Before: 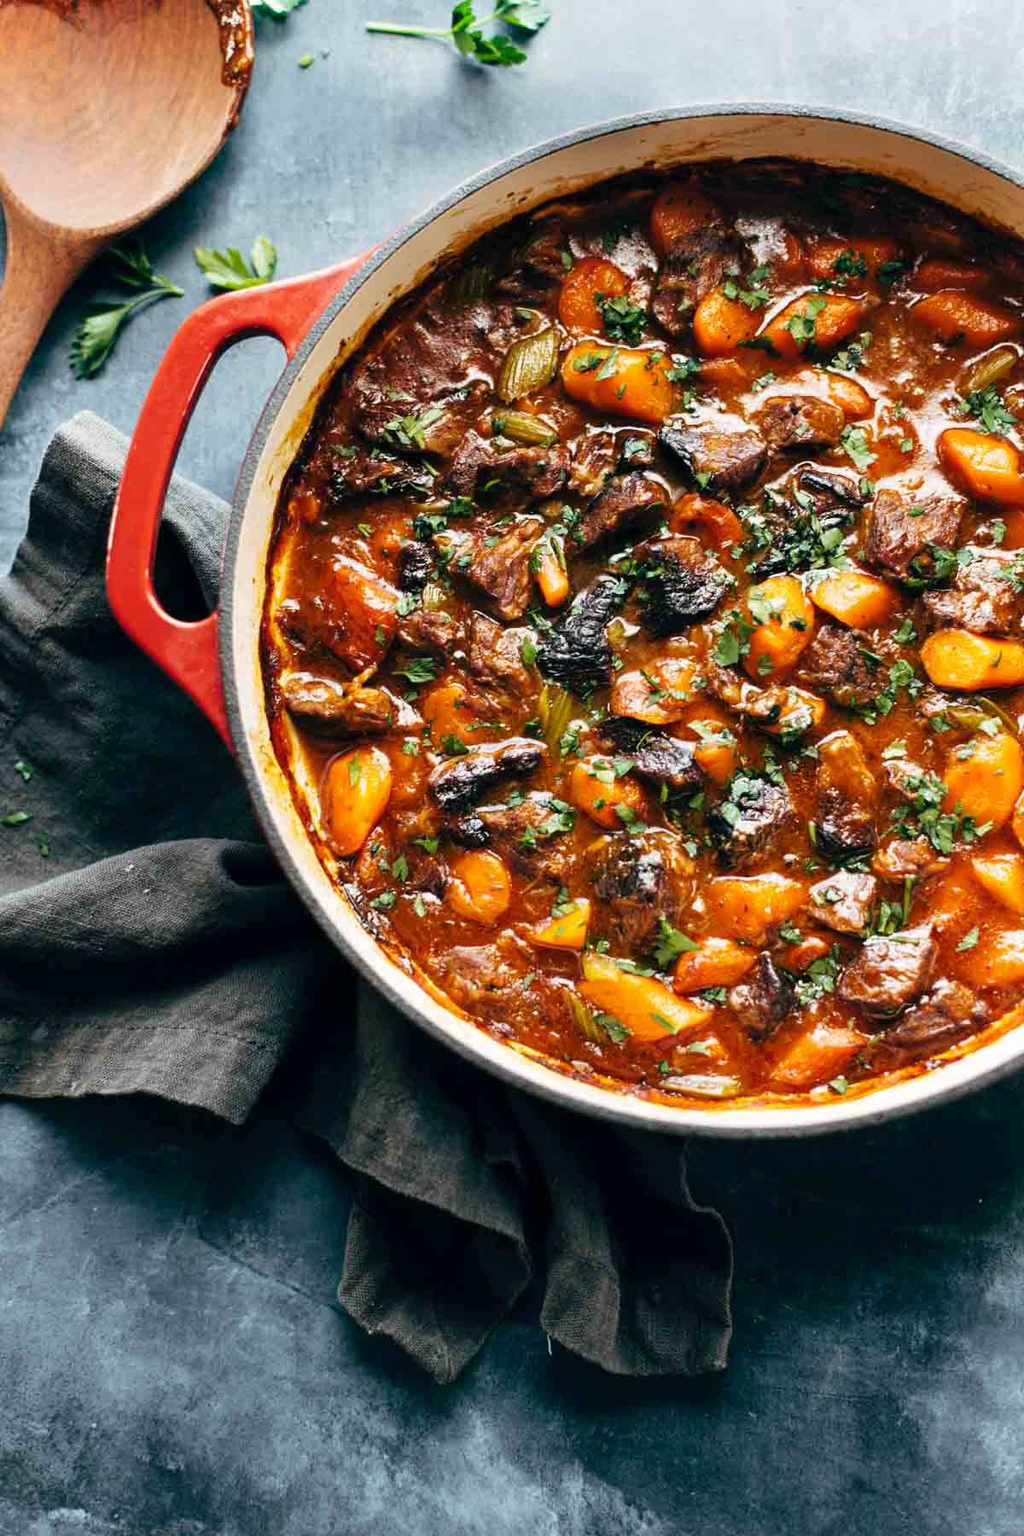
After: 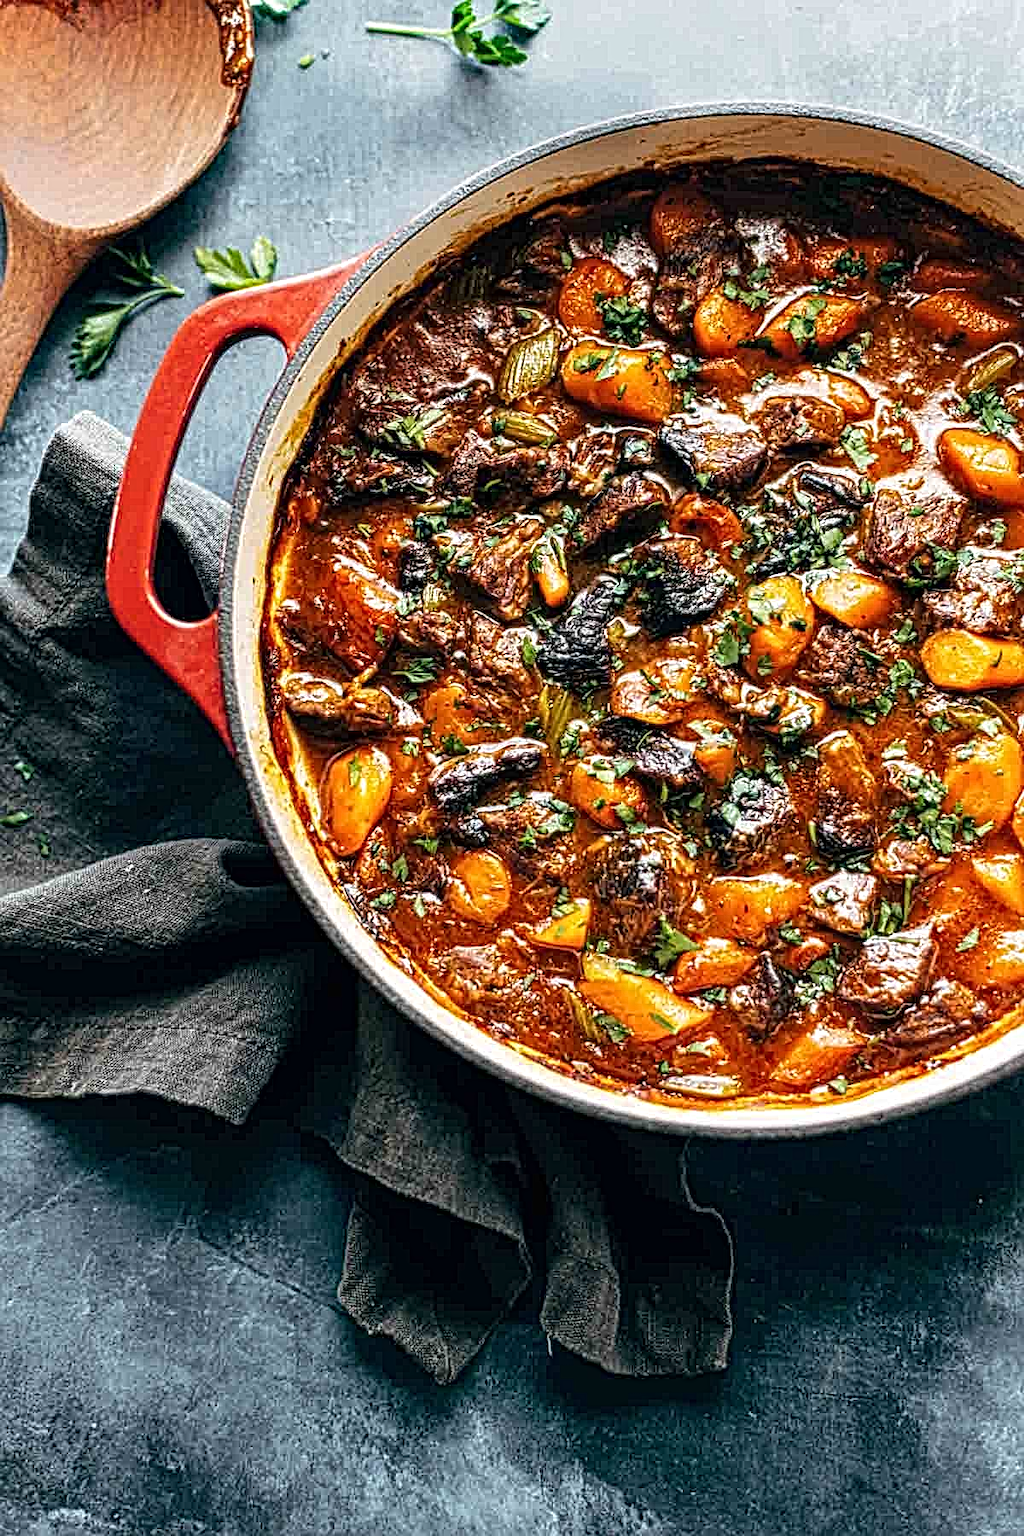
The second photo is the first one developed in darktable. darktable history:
local contrast: mode bilateral grid, contrast 20, coarseness 3, detail 299%, midtone range 0.2
